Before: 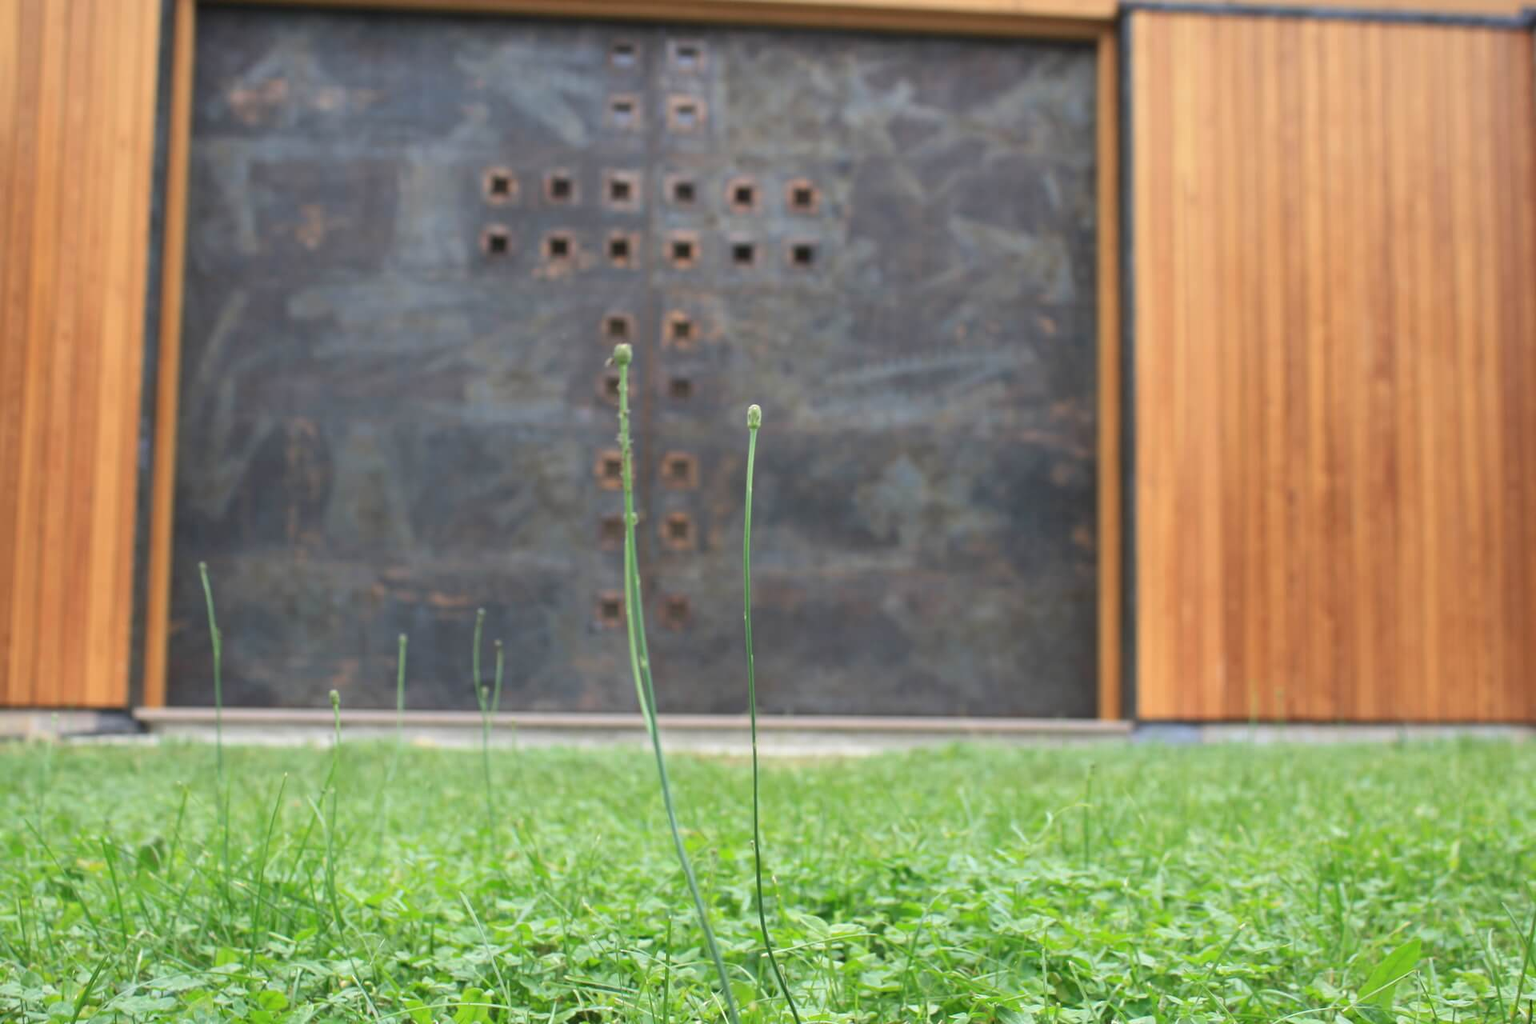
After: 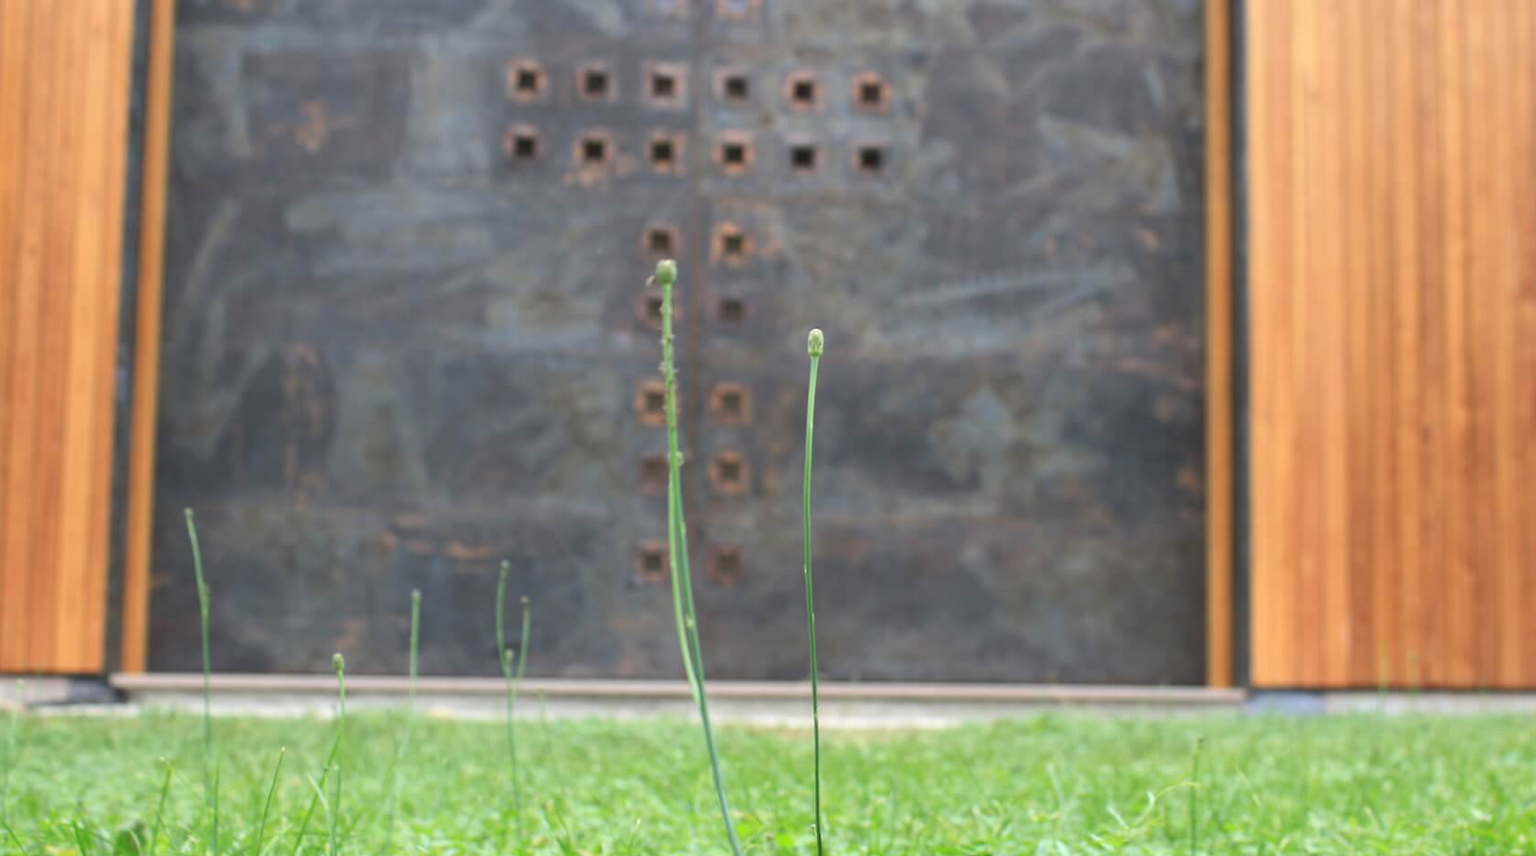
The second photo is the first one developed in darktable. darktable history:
levels: mode automatic
crop and rotate: left 2.425%, top 11.305%, right 9.6%, bottom 15.08%
